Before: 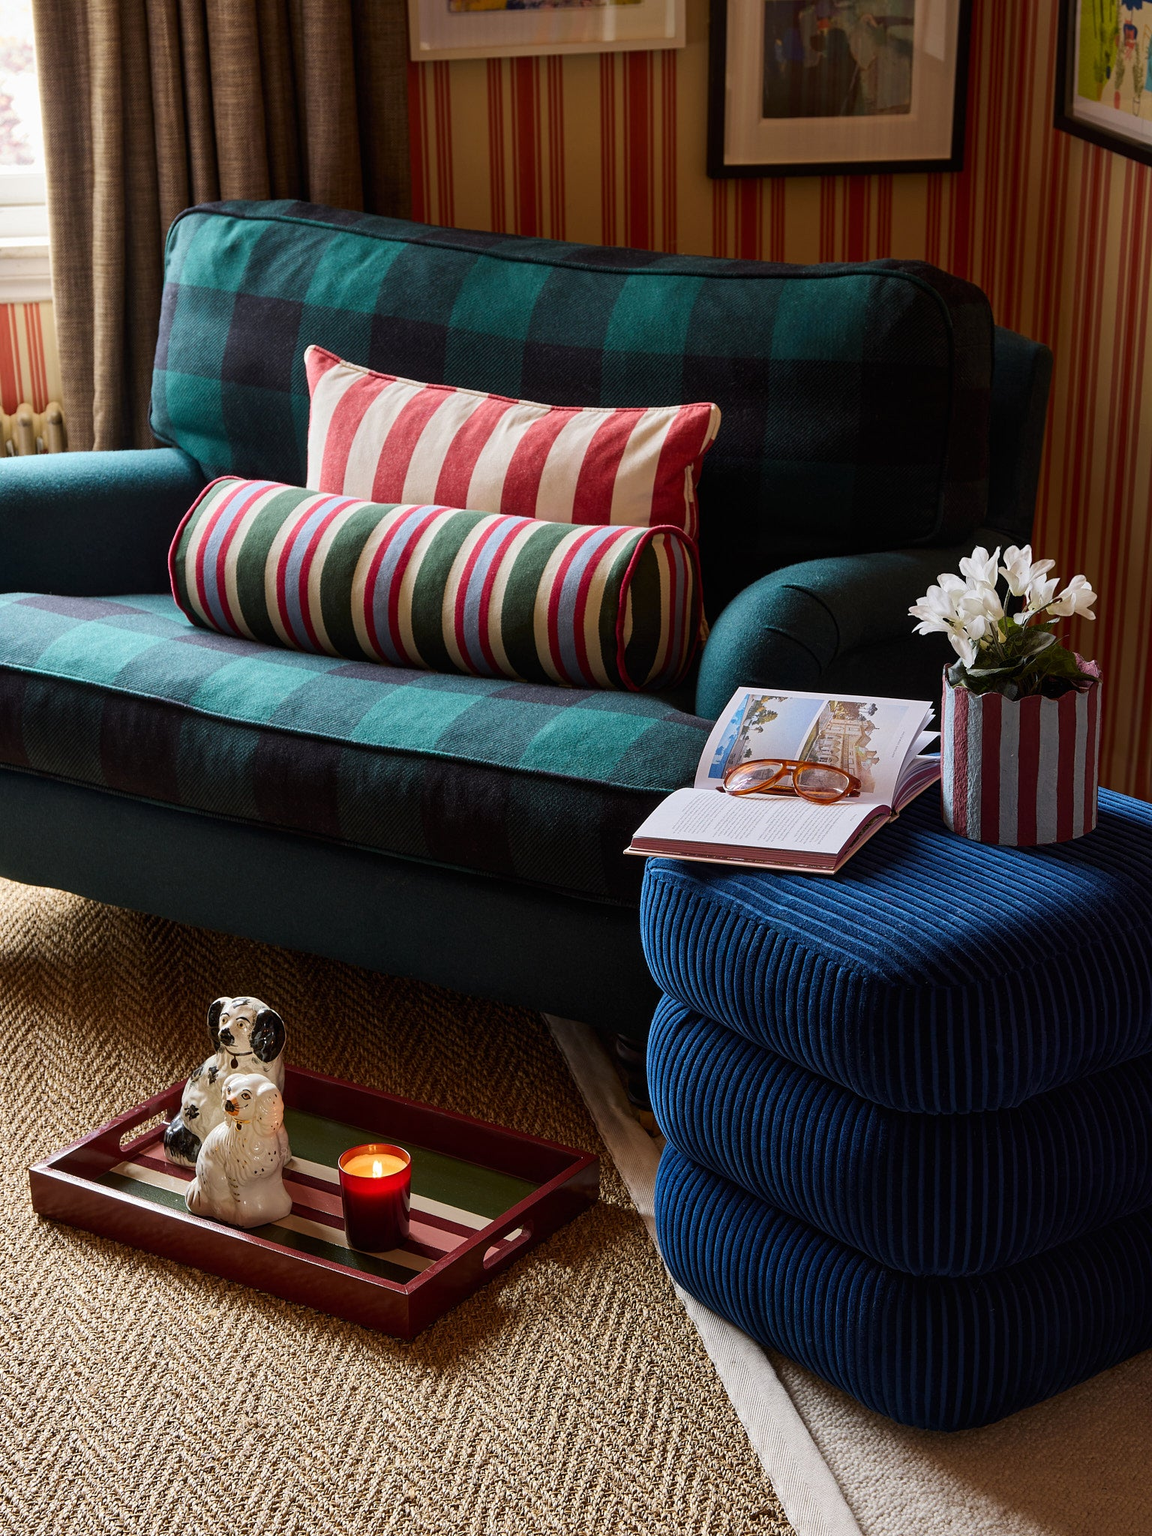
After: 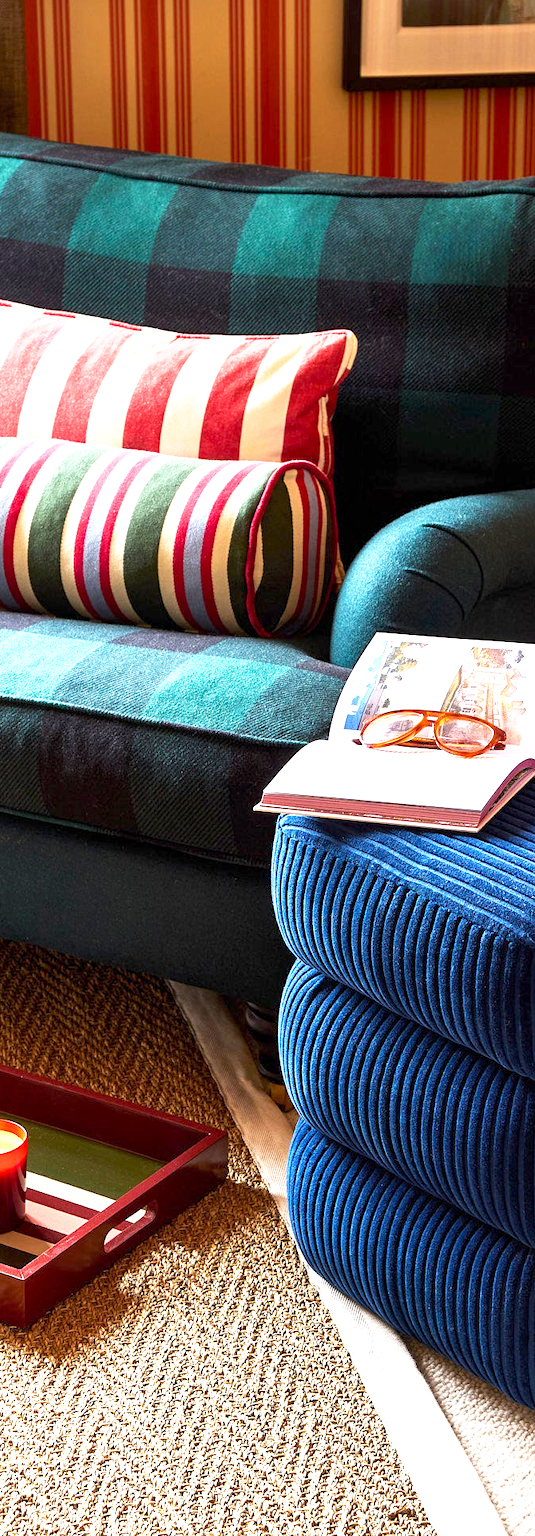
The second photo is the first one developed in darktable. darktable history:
base curve: curves: ch0 [(0, 0) (0.688, 0.865) (1, 1)], preserve colors none
crop: left 33.477%, top 6.061%, right 22.781%
exposure: black level correction 0.001, exposure 1.643 EV, compensate highlight preservation false
color zones: curves: ch2 [(0, 0.5) (0.143, 0.5) (0.286, 0.489) (0.415, 0.421) (0.571, 0.5) (0.714, 0.5) (0.857, 0.5) (1, 0.5)]
